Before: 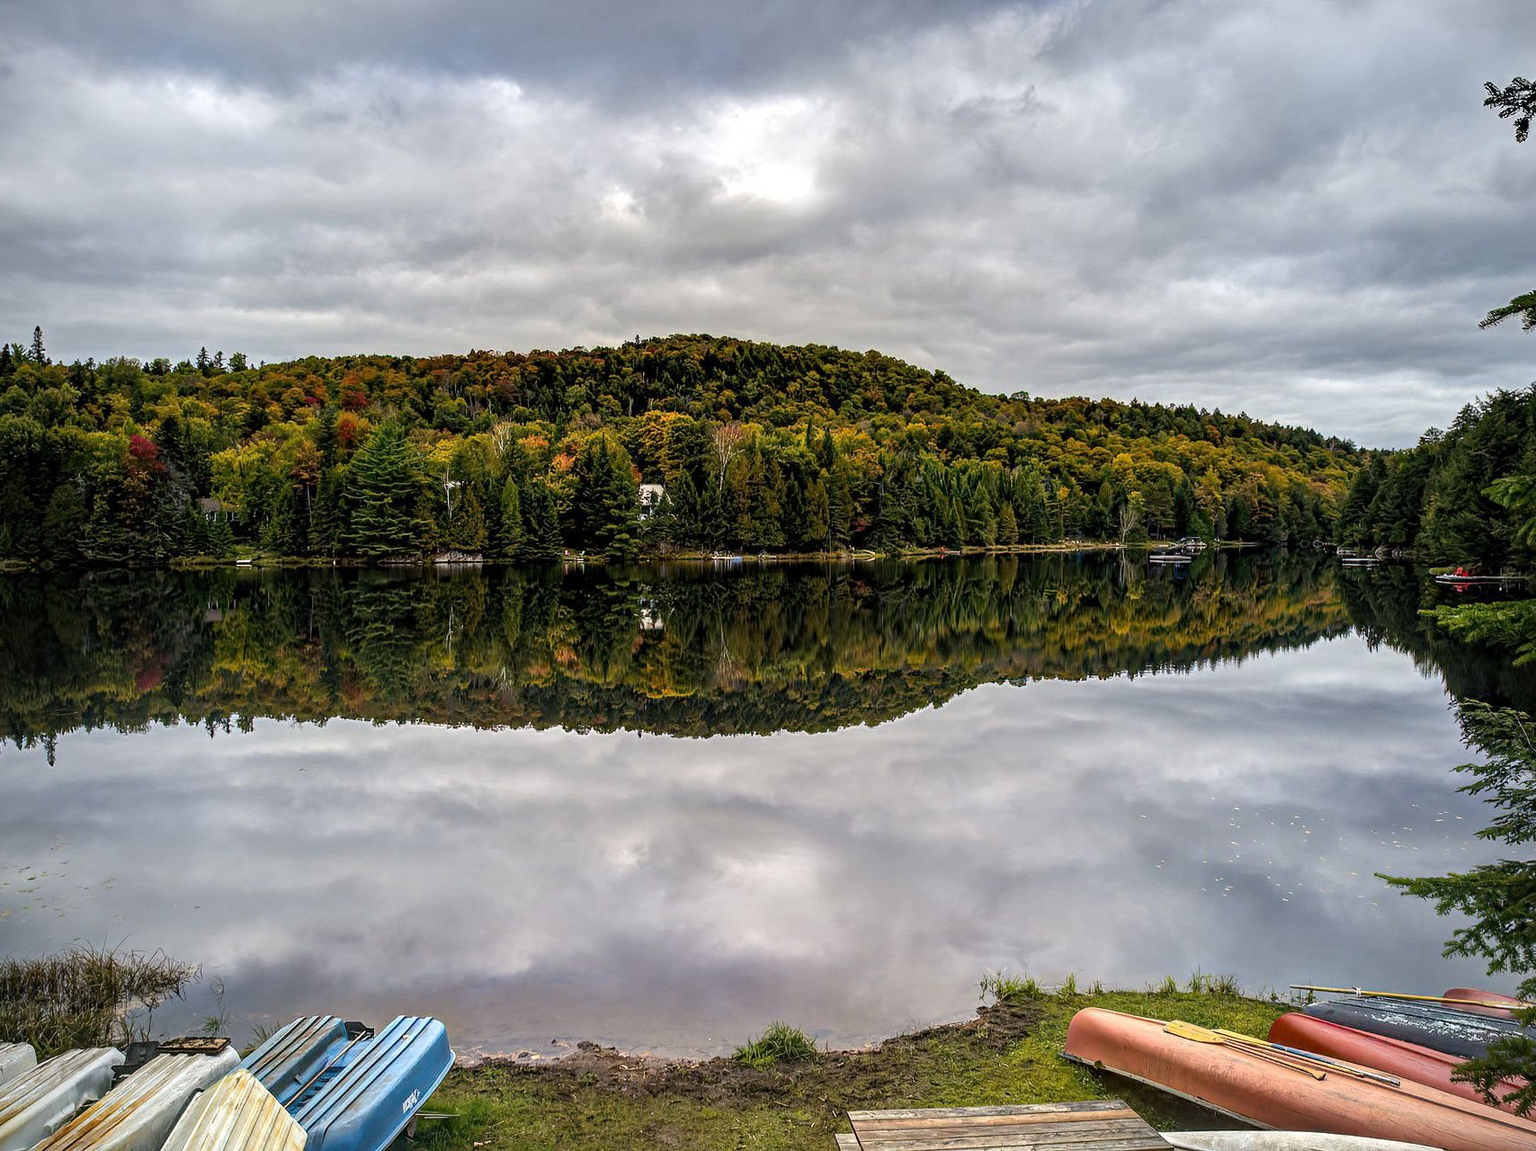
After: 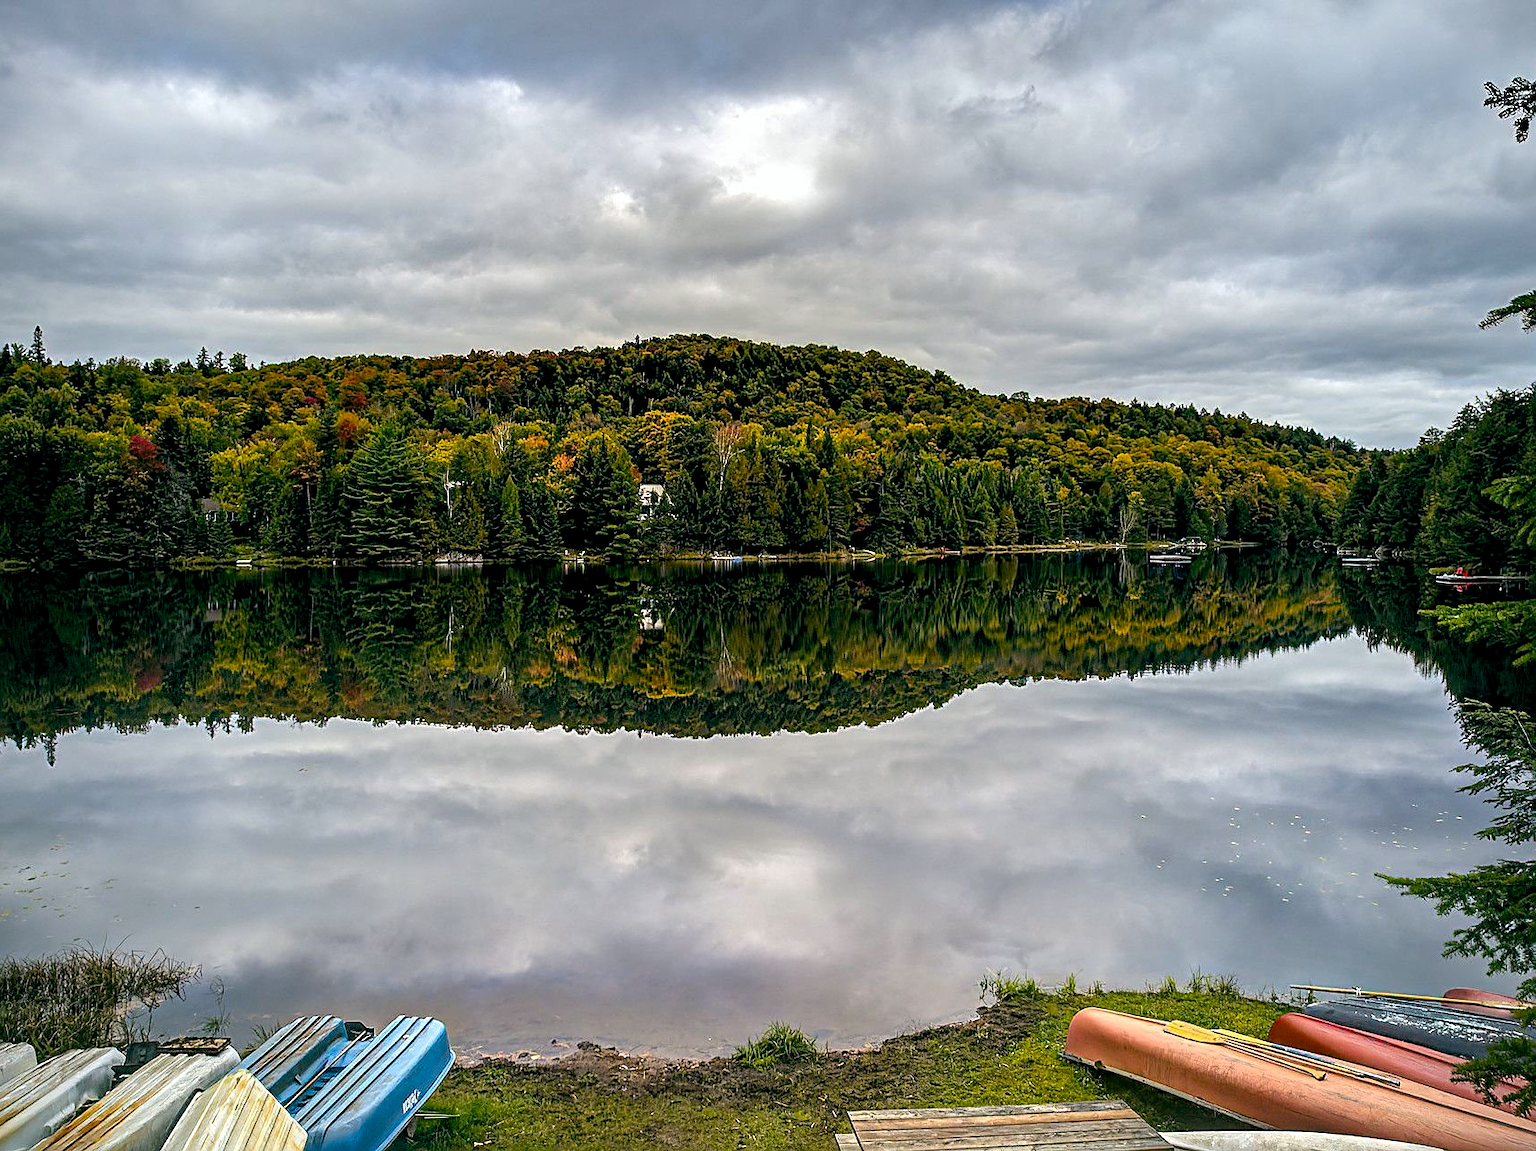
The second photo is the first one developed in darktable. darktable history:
color balance rgb: shadows lift › chroma 0.828%, shadows lift › hue 111.57°, global offset › luminance -0.313%, global offset › chroma 0.112%, global offset › hue 167.91°, linear chroma grading › global chroma 0.309%, perceptual saturation grading › global saturation 10.293%, global vibrance 20%
sharpen: on, module defaults
